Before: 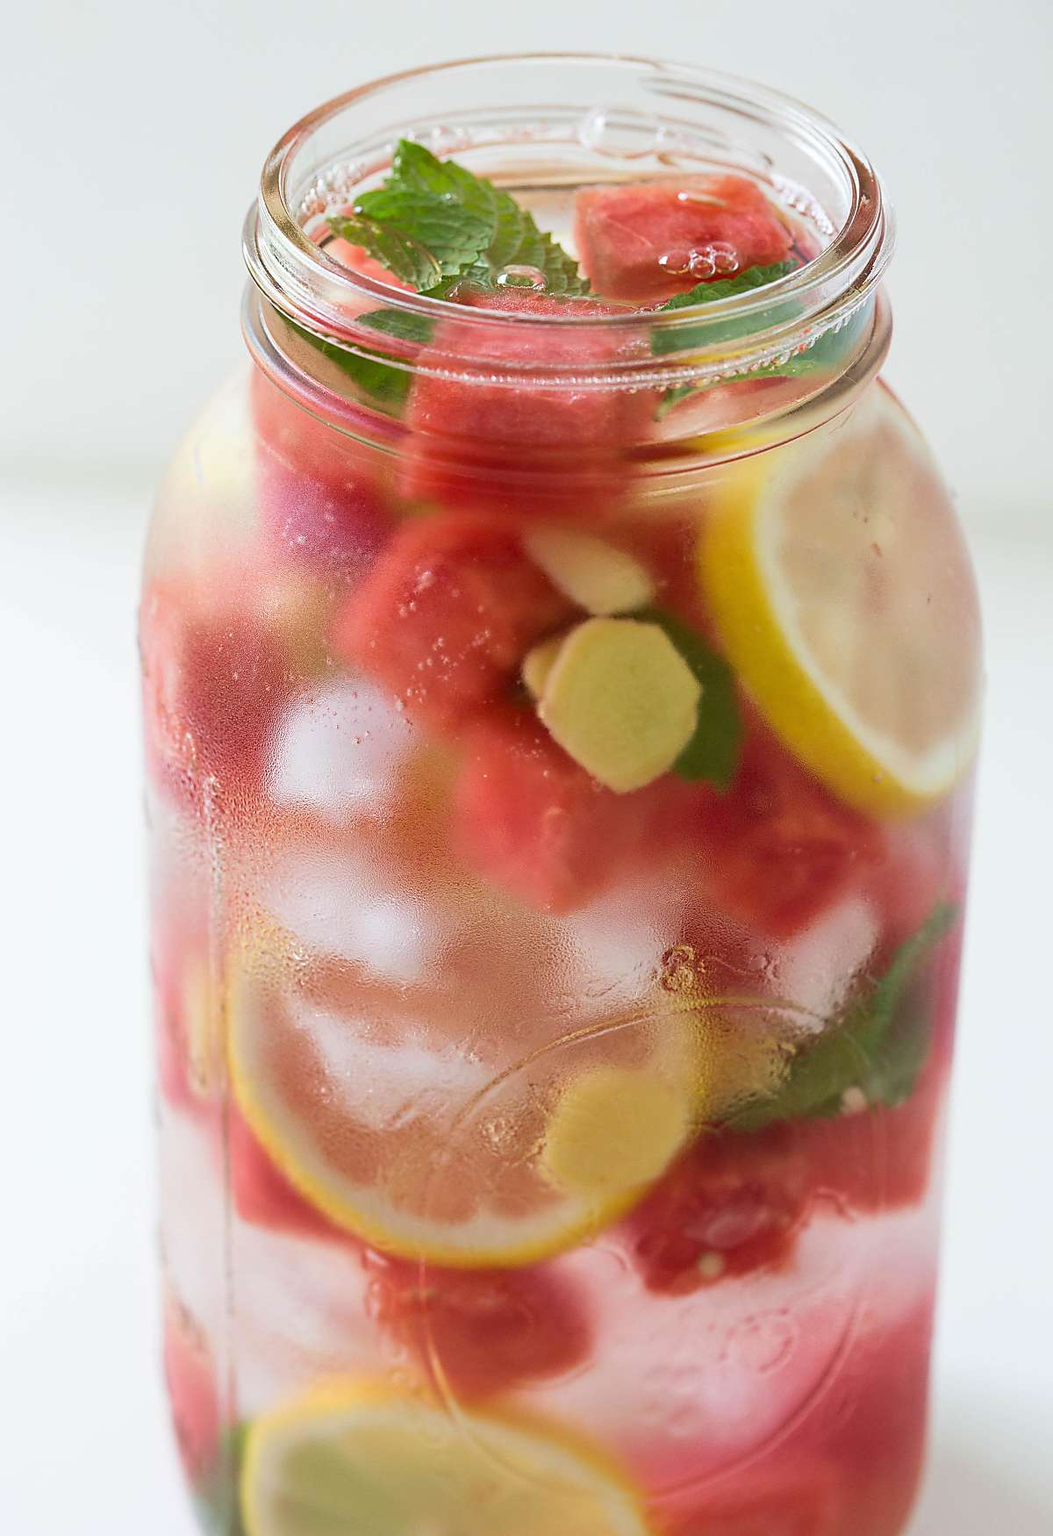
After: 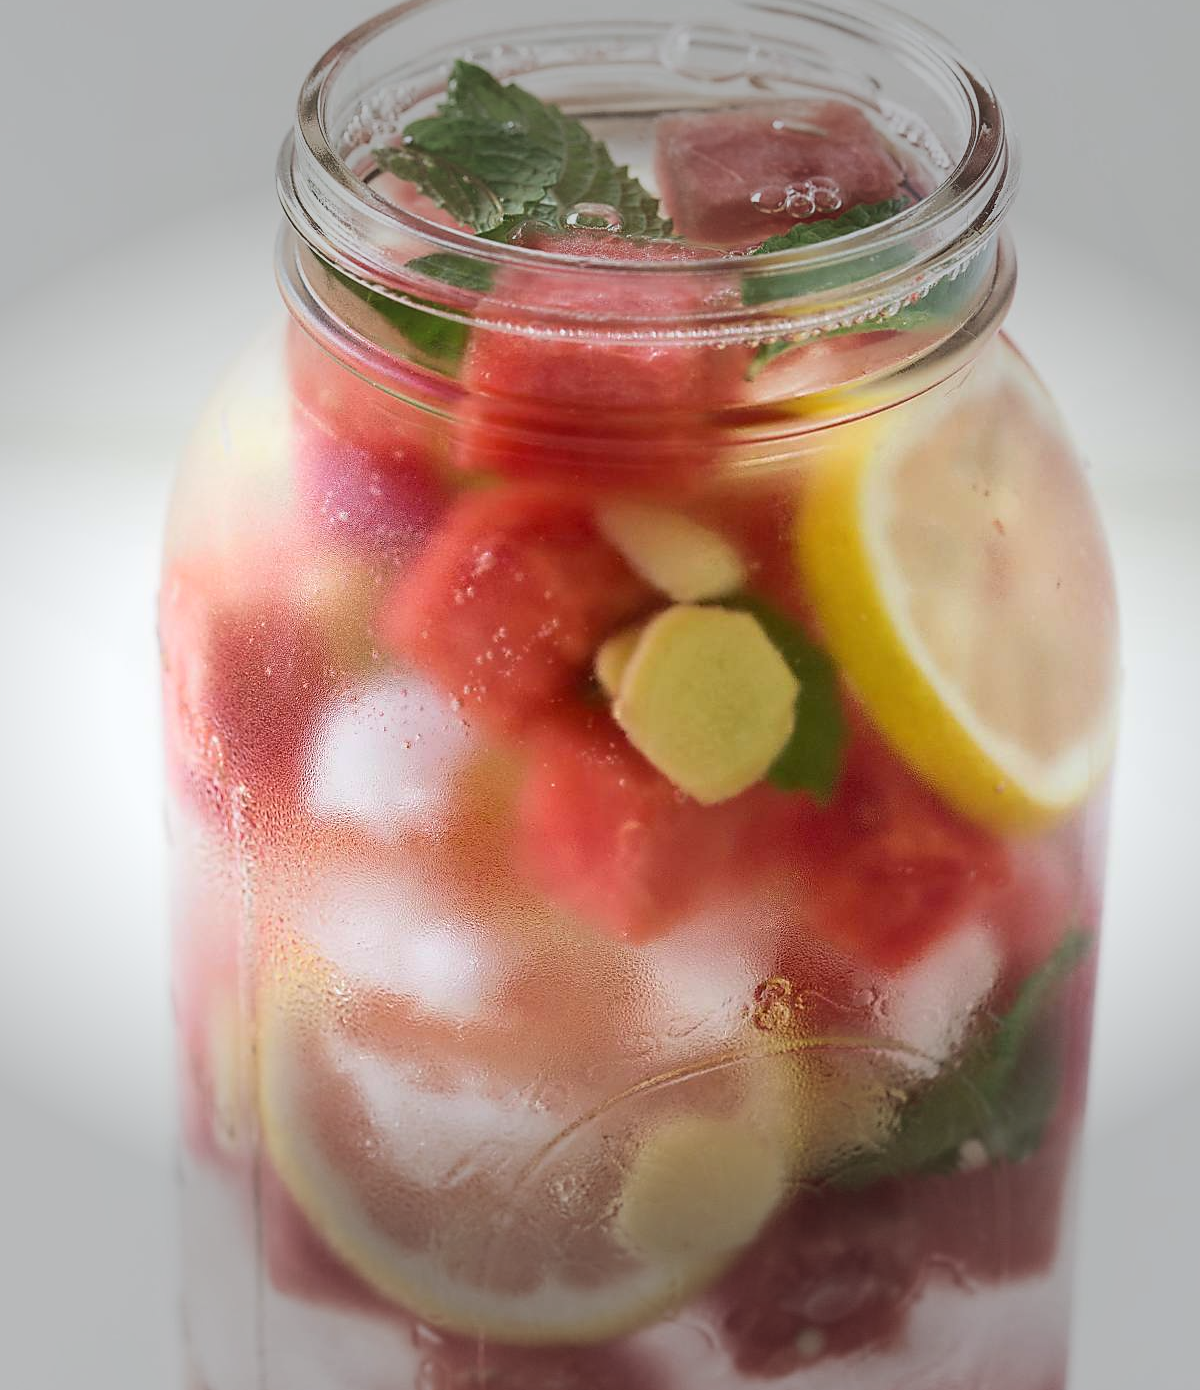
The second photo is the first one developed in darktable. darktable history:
shadows and highlights: shadows 1.29, highlights 40.49, highlights color adjustment 31.75%
crop and rotate: top 5.669%, bottom 14.868%
vignetting: fall-off start 70.38%, width/height ratio 1.334
